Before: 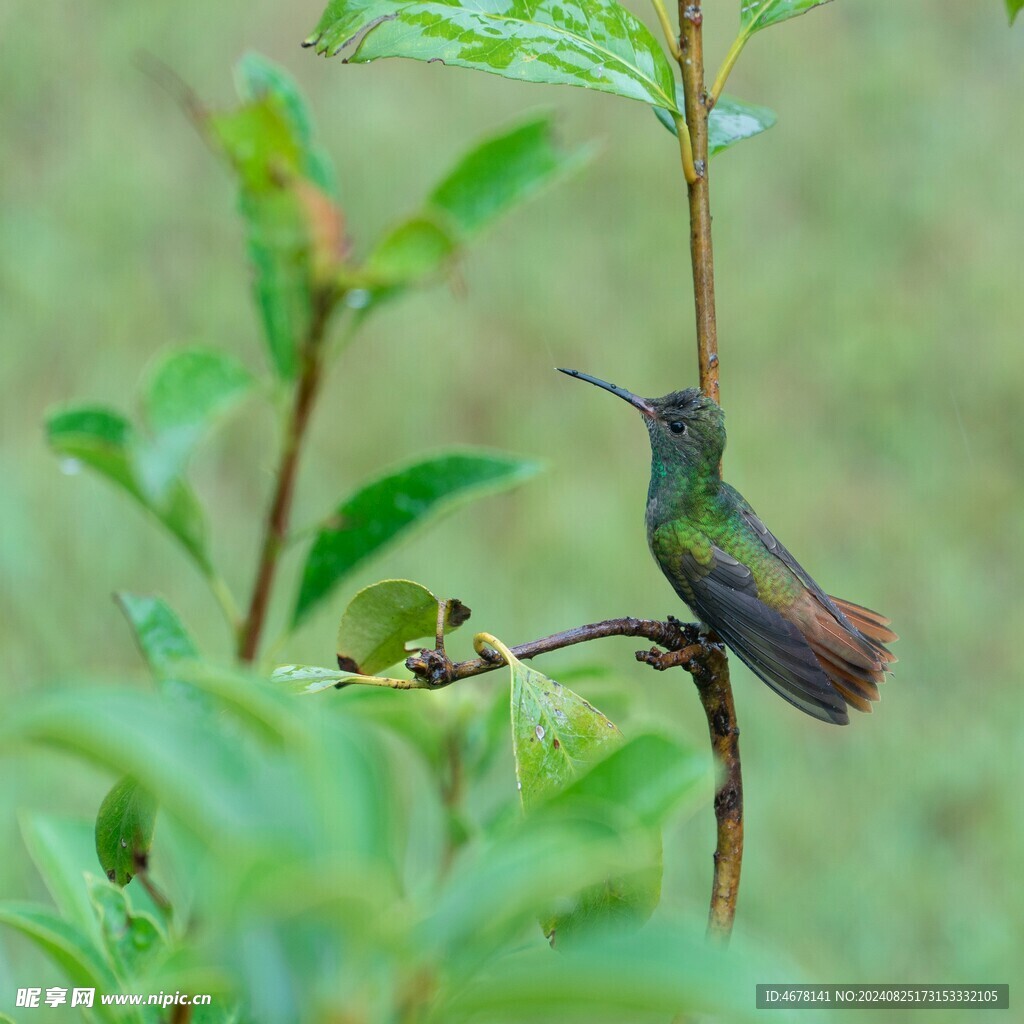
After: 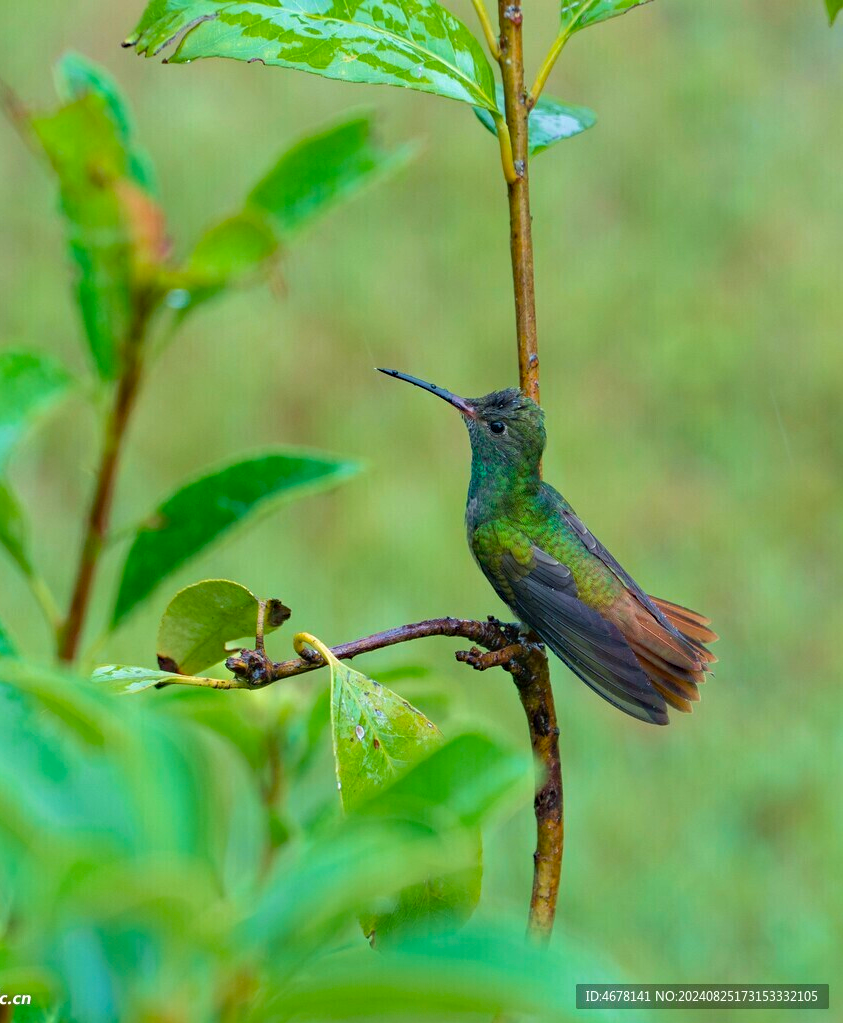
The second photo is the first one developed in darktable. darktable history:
color balance rgb: perceptual saturation grading › global saturation 20%, global vibrance 10%
velvia: on, module defaults
crop: left 17.582%, bottom 0.031%
haze removal: compatibility mode true, adaptive false
